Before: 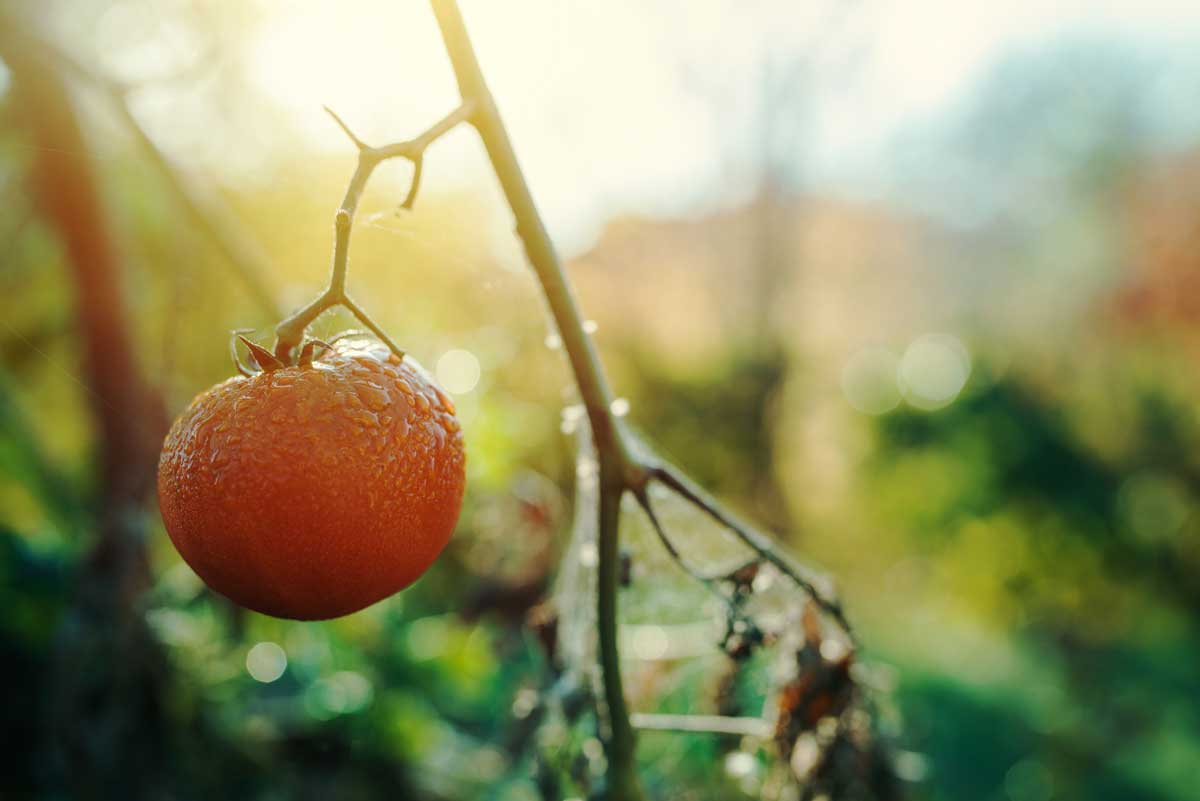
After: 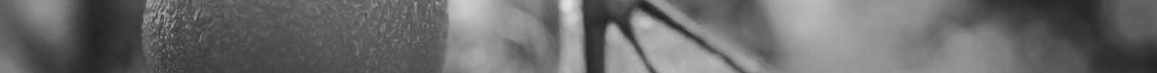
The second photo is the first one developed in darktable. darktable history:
crop and rotate: top 59.084%, bottom 30.916%
monochrome: on, module defaults
rotate and perspective: rotation -3.52°, crop left 0.036, crop right 0.964, crop top 0.081, crop bottom 0.919
